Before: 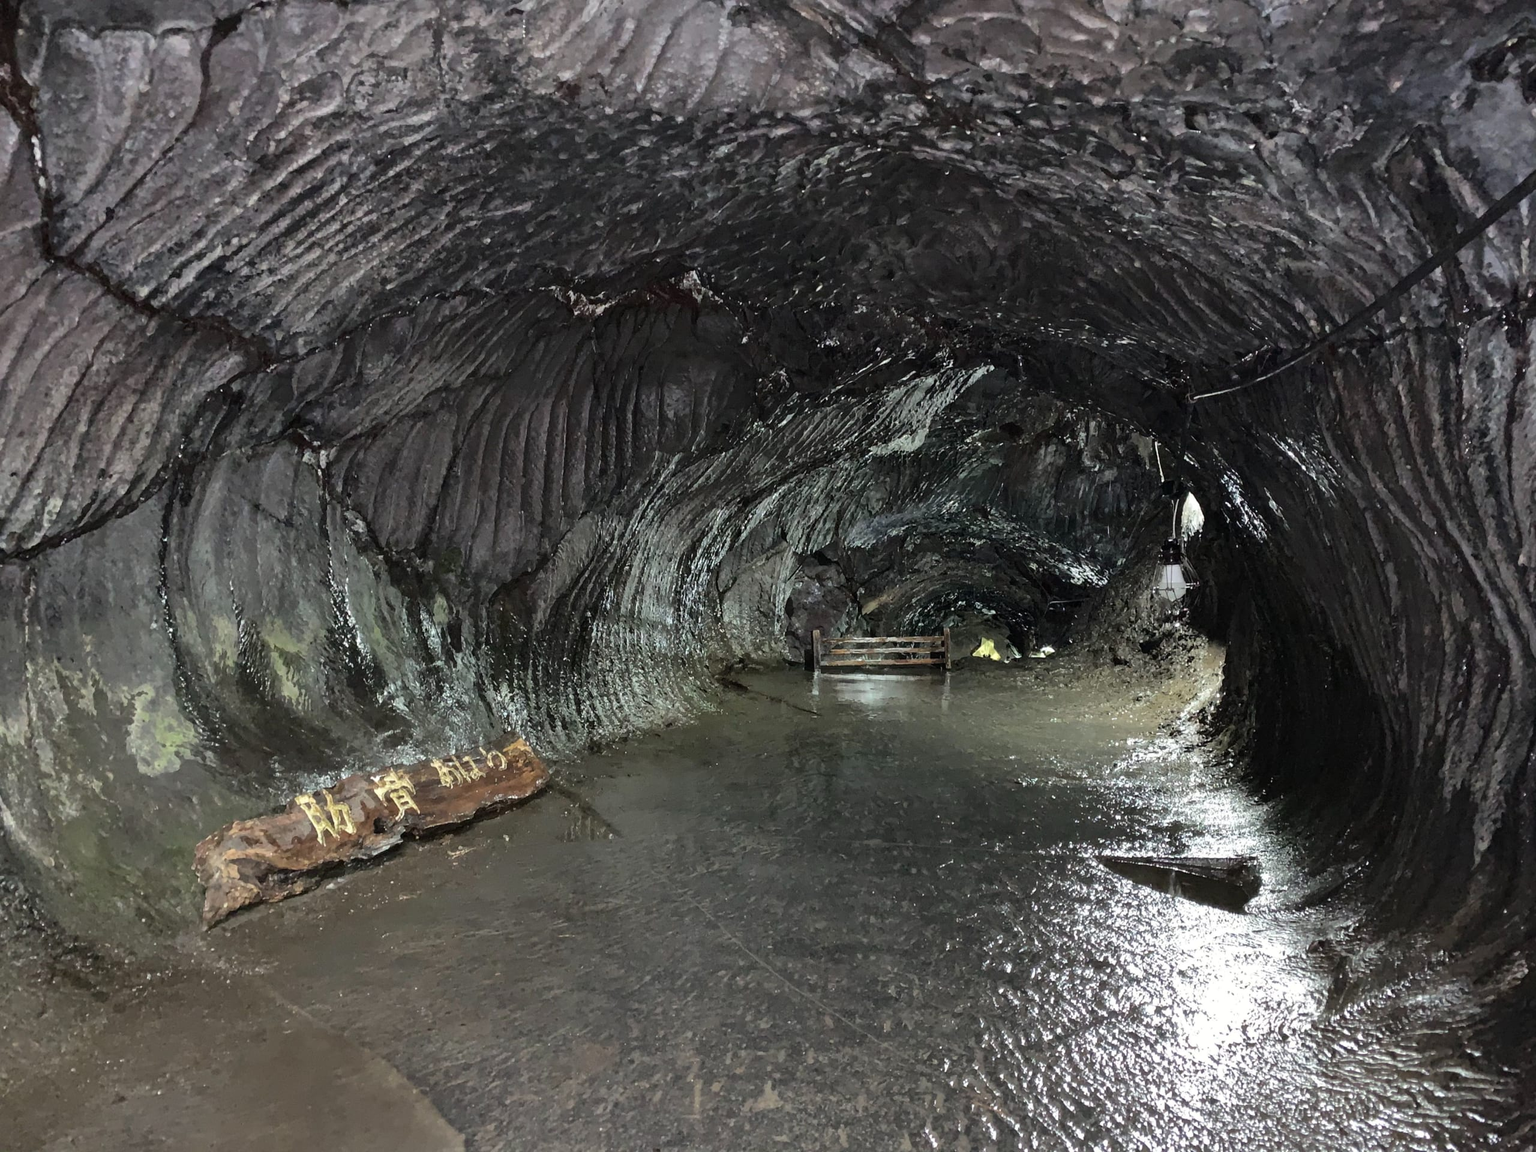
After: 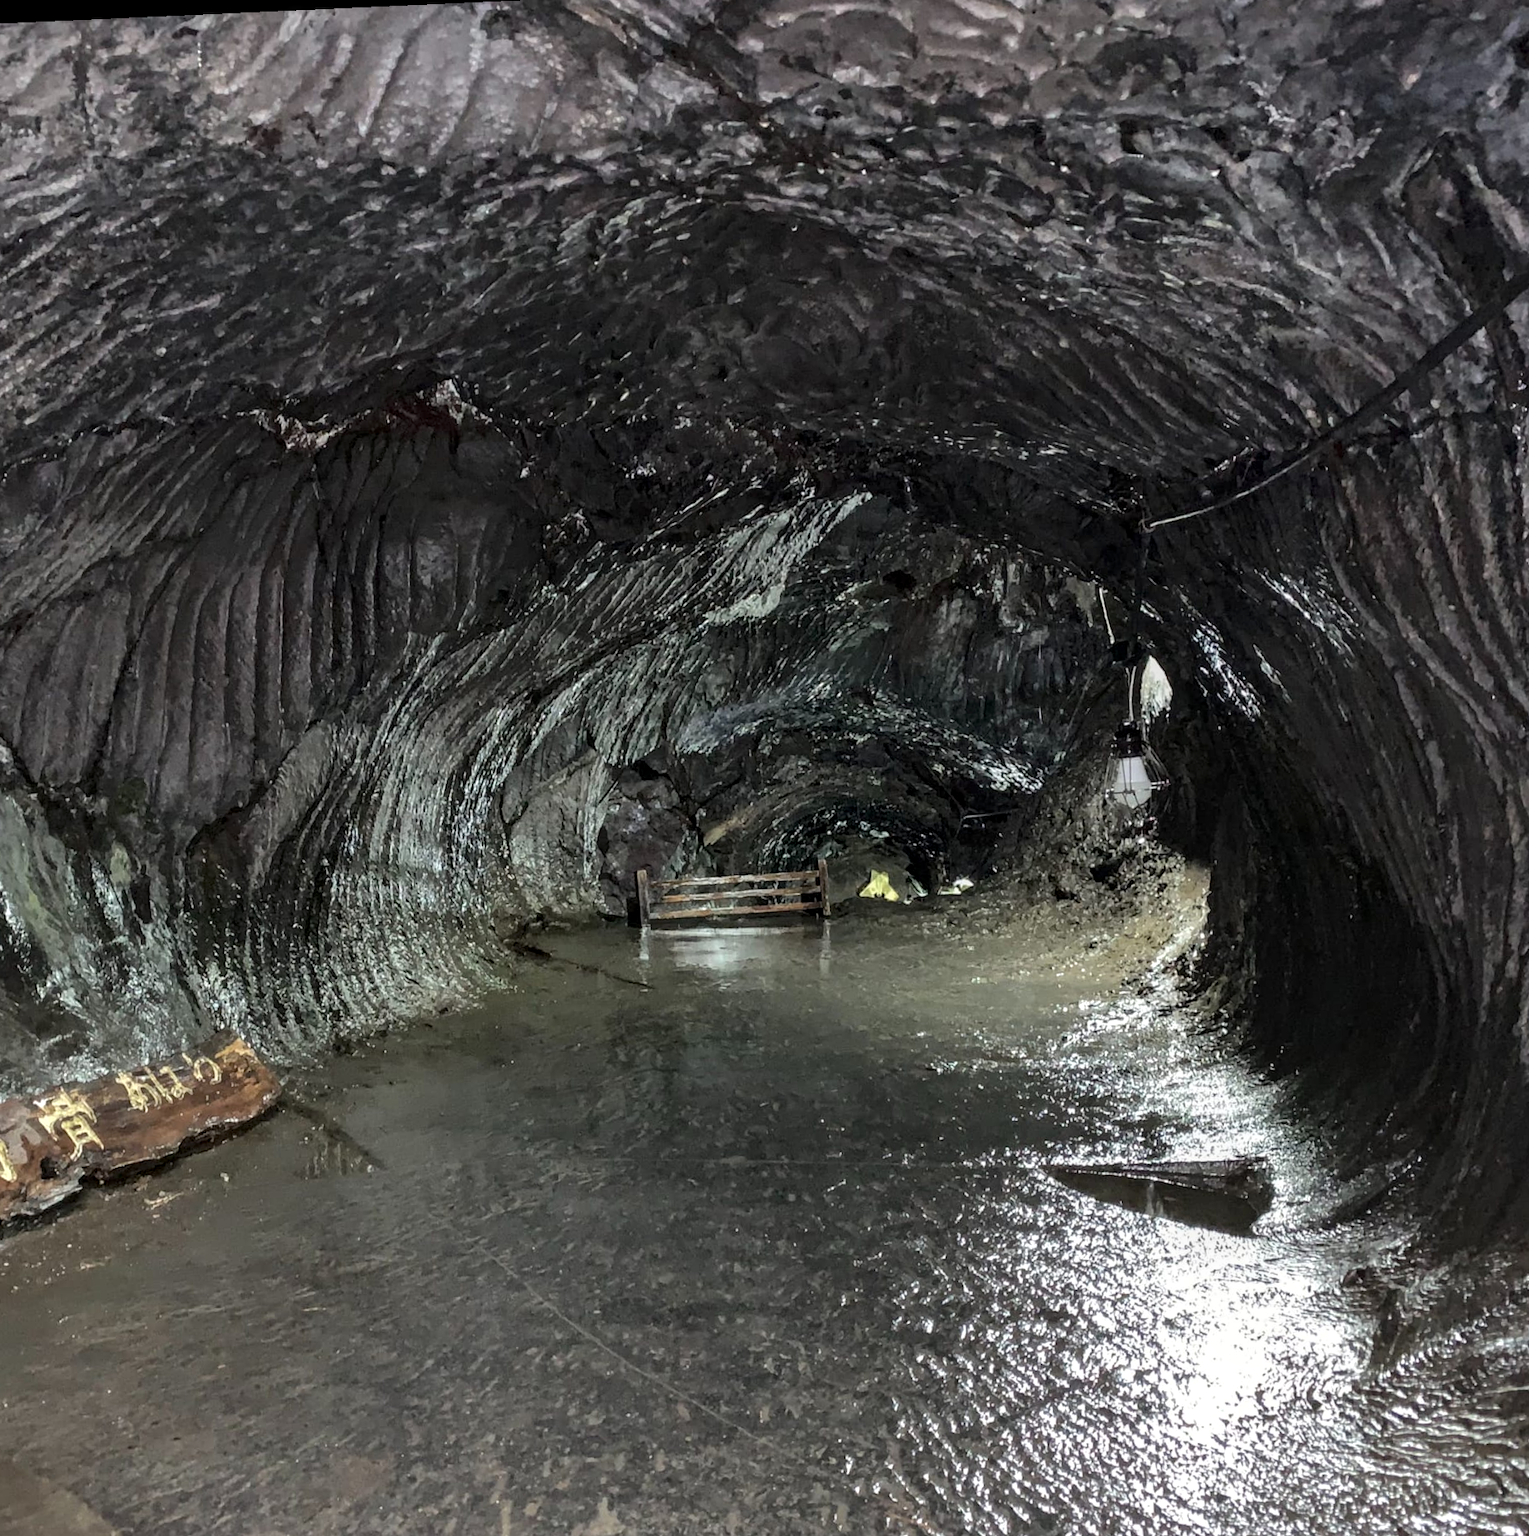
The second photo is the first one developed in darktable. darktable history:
local contrast: on, module defaults
crop and rotate: left 24.034%, top 2.838%, right 6.406%, bottom 6.299%
rotate and perspective: rotation -2.56°, automatic cropping off
